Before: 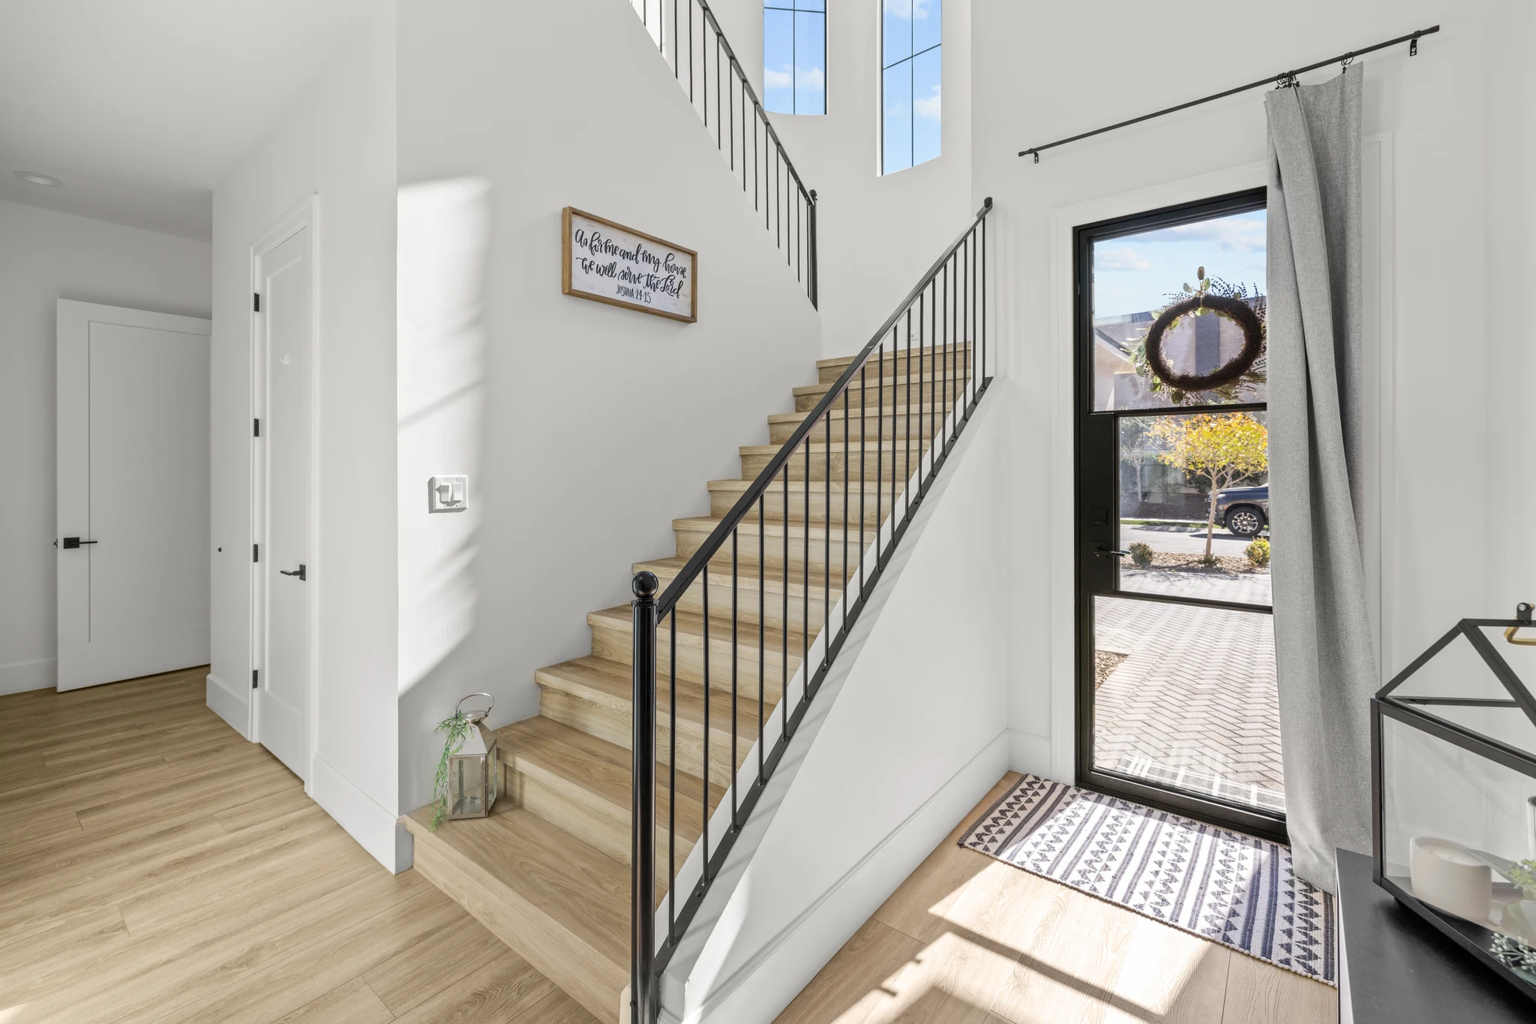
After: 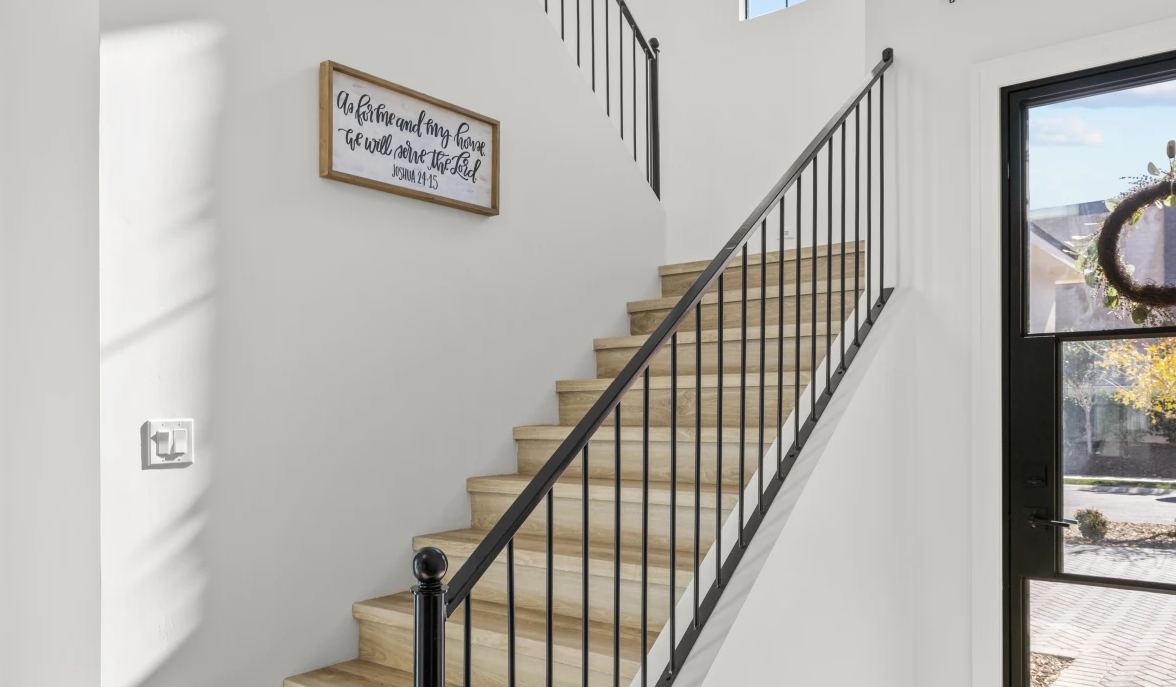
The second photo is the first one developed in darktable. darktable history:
crop: left 21.025%, top 15.795%, right 21.526%, bottom 33.857%
